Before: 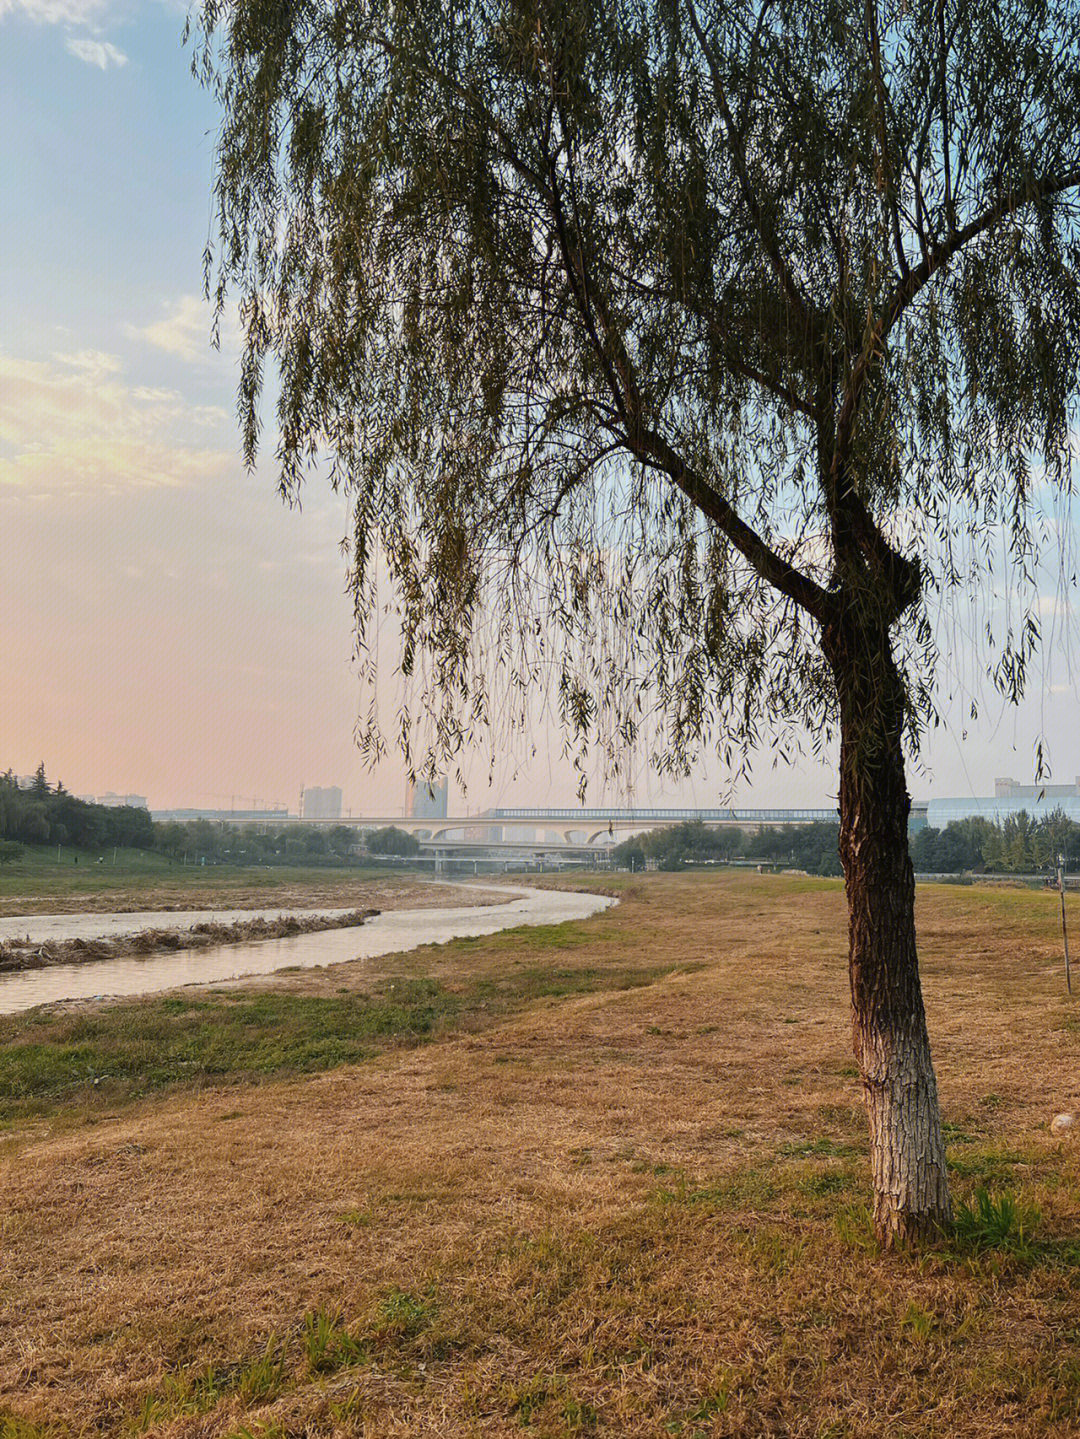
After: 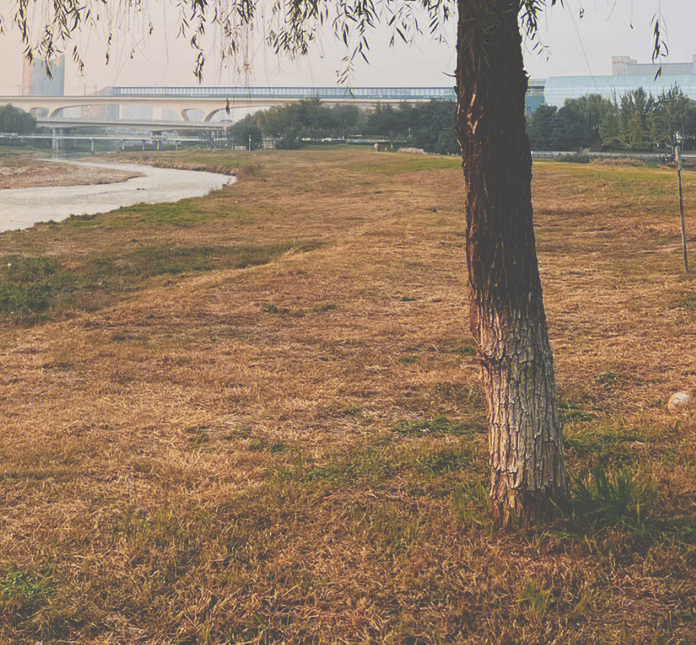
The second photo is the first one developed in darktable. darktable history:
crop and rotate: left 35.509%, top 50.238%, bottom 4.934%
tone curve: curves: ch0 [(0, 0) (0.003, 0.273) (0.011, 0.276) (0.025, 0.276) (0.044, 0.28) (0.069, 0.283) (0.1, 0.288) (0.136, 0.293) (0.177, 0.302) (0.224, 0.321) (0.277, 0.349) (0.335, 0.393) (0.399, 0.448) (0.468, 0.51) (0.543, 0.589) (0.623, 0.677) (0.709, 0.761) (0.801, 0.839) (0.898, 0.909) (1, 1)], preserve colors none
